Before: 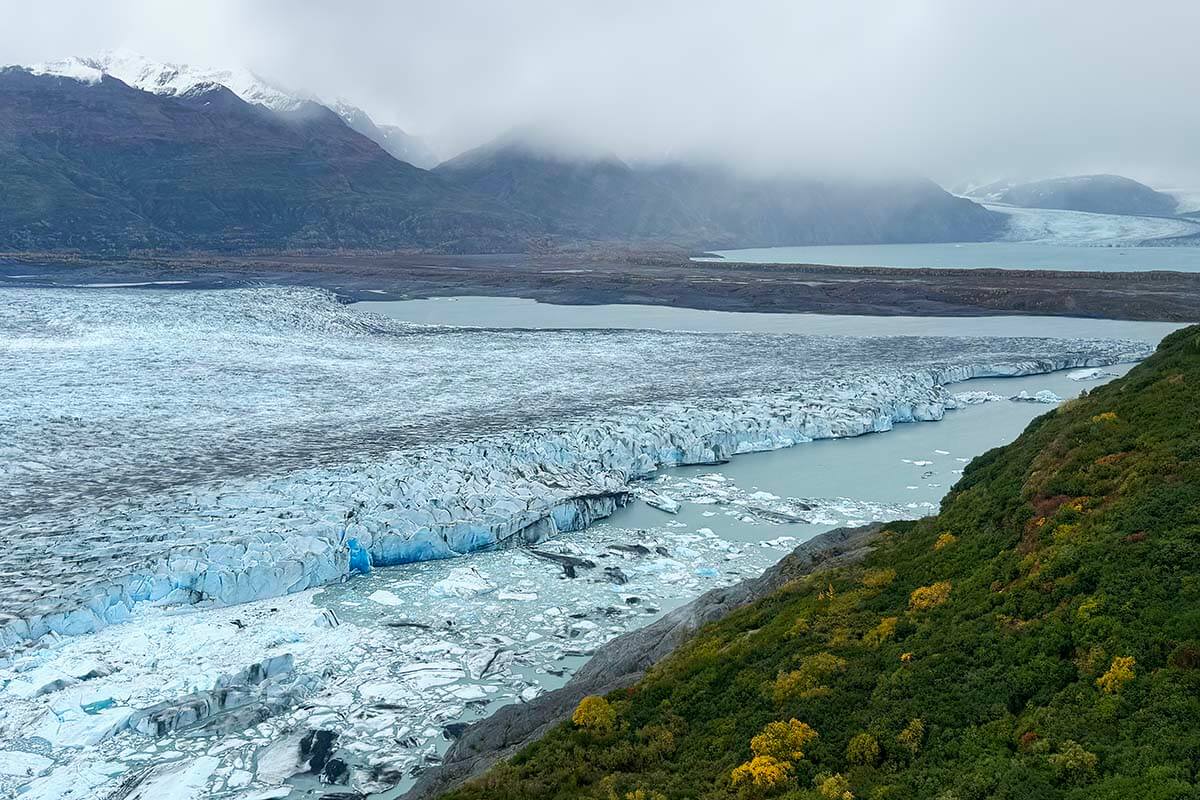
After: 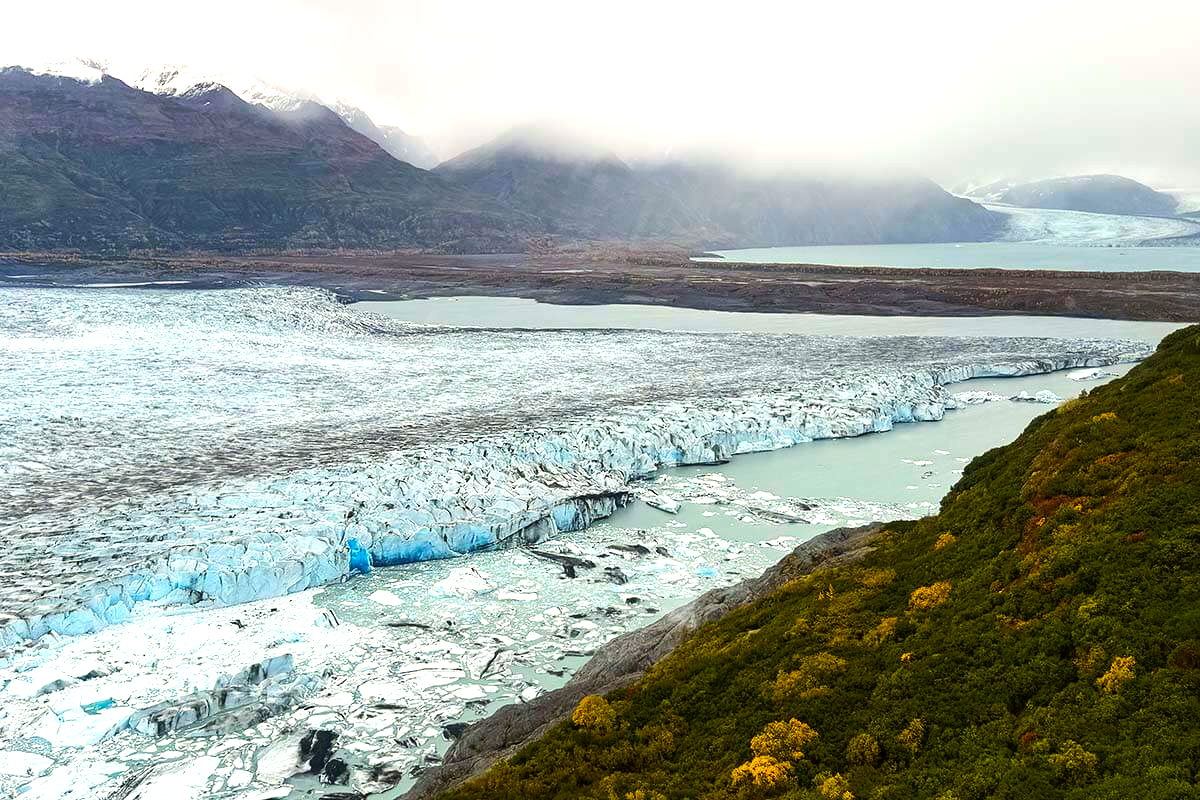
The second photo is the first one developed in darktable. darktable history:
color balance rgb: shadows lift › chroma 0.853%, shadows lift › hue 110.61°, power › luminance 9.751%, power › chroma 2.808%, power › hue 57.52°, highlights gain › chroma 1.738%, highlights gain › hue 56.01°, perceptual saturation grading › global saturation 25.079%, perceptual brilliance grading › highlights 18.313%, perceptual brilliance grading › mid-tones 30.775%, perceptual brilliance grading › shadows -30.793%, global vibrance 20%
